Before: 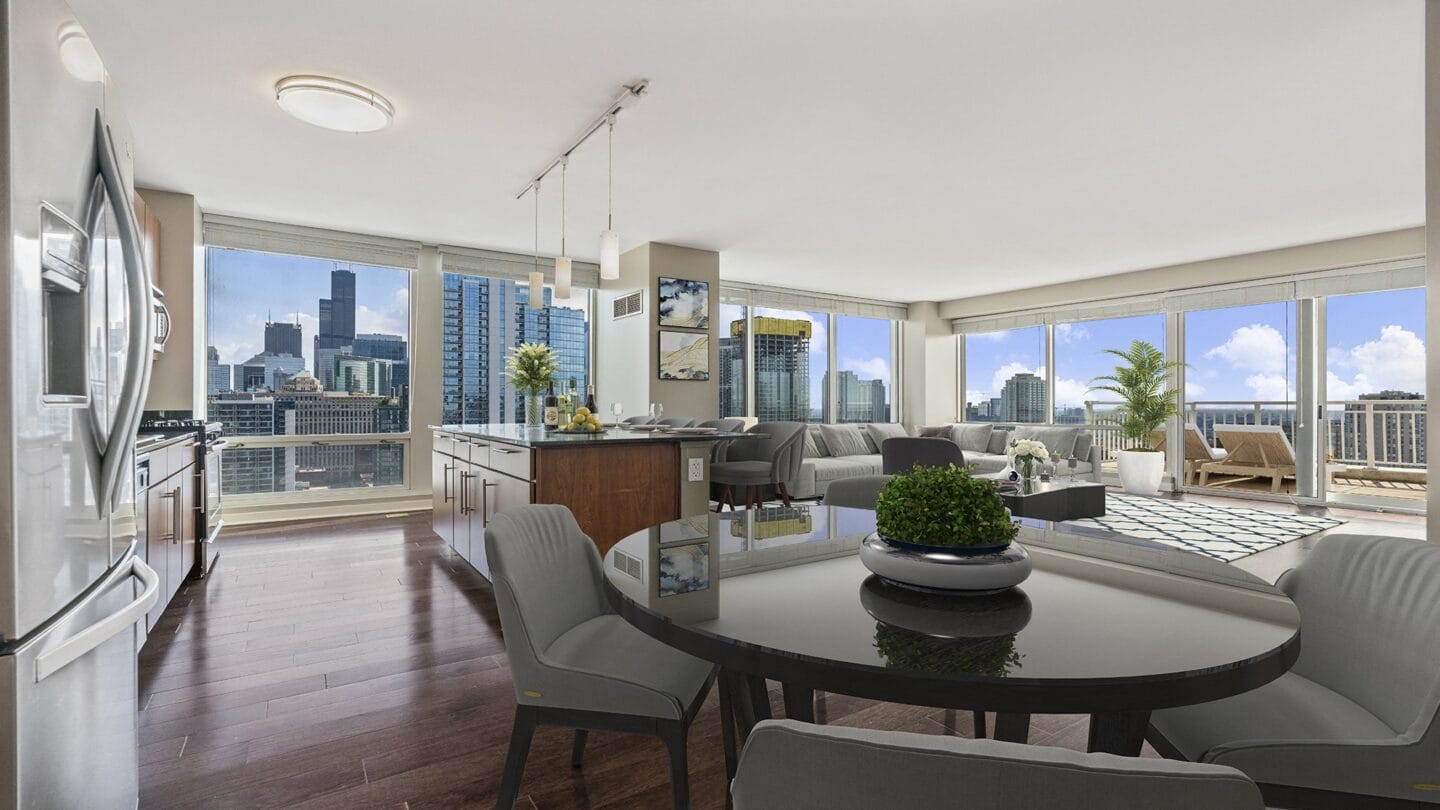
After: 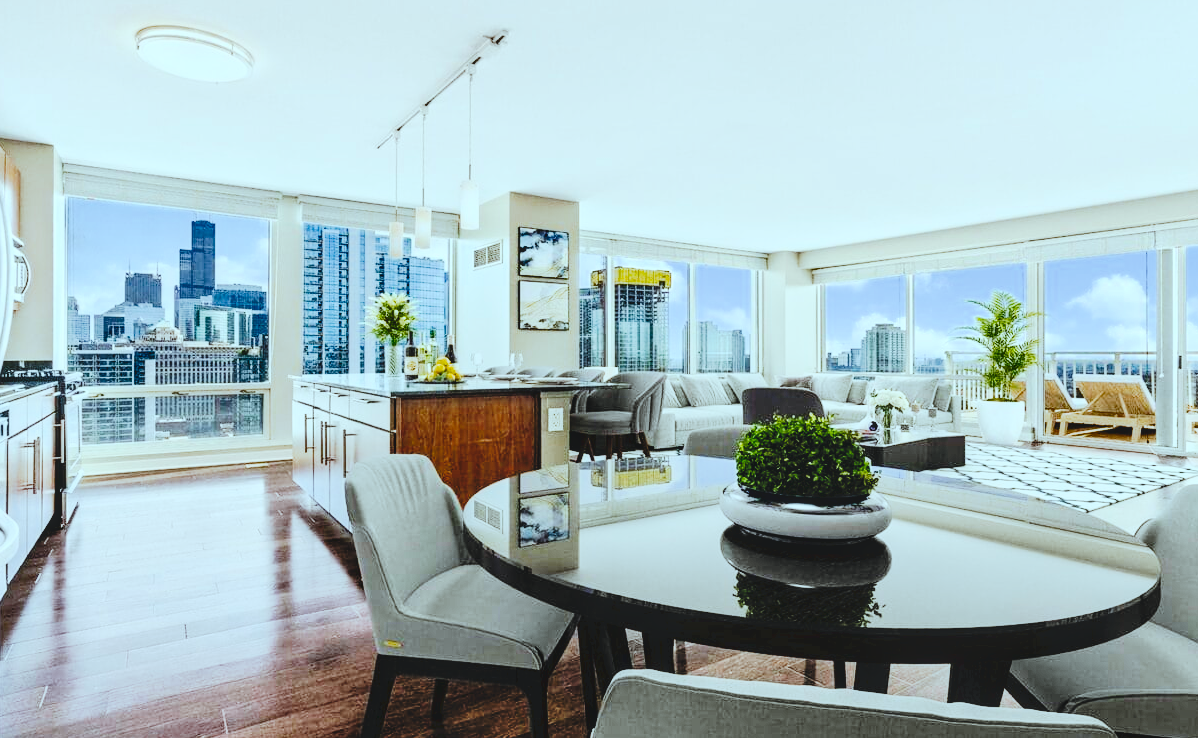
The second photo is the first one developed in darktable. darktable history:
tone curve: curves: ch0 [(0, 0) (0.003, 0.042) (0.011, 0.043) (0.025, 0.047) (0.044, 0.059) (0.069, 0.07) (0.1, 0.085) (0.136, 0.107) (0.177, 0.139) (0.224, 0.185) (0.277, 0.258) (0.335, 0.34) (0.399, 0.434) (0.468, 0.526) (0.543, 0.623) (0.623, 0.709) (0.709, 0.794) (0.801, 0.866) (0.898, 0.919) (1, 1)], preserve colors none
filmic rgb: black relative exposure -7.5 EV, white relative exposure 4.99 EV, hardness 3.35, contrast 1.301
local contrast: detail 110%
crop: left 9.763%, top 6.216%, right 7.04%, bottom 2.551%
shadows and highlights: soften with gaussian
exposure: black level correction 0.009, exposure 1.432 EV, compensate highlight preservation false
color balance rgb: power › chroma 0.247%, power › hue 62.21°, perceptual saturation grading › global saturation 19.66%, global vibrance -0.799%, saturation formula JzAzBz (2021)
color correction: highlights a* -10.05, highlights b* -9.67
